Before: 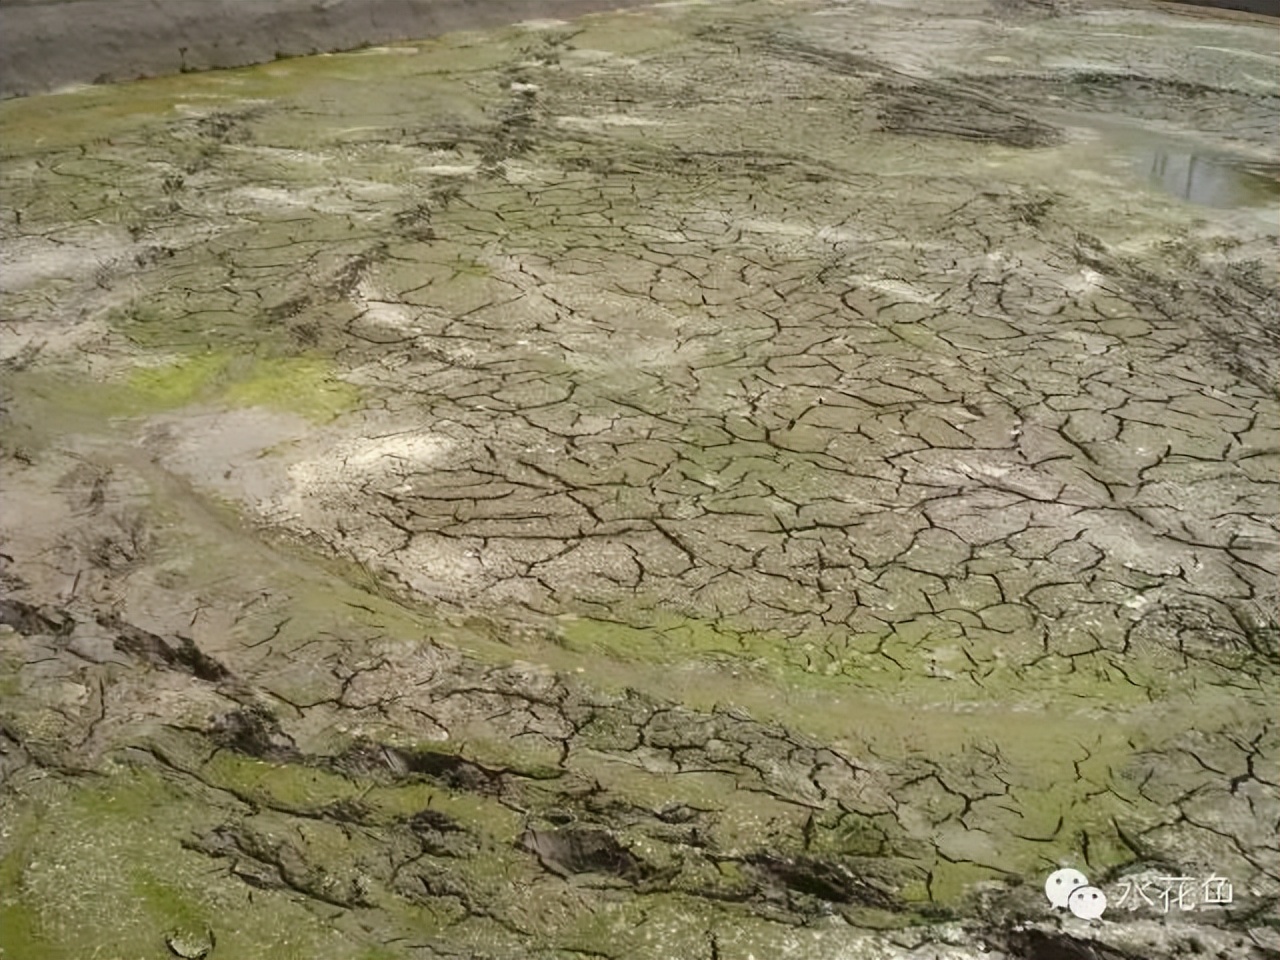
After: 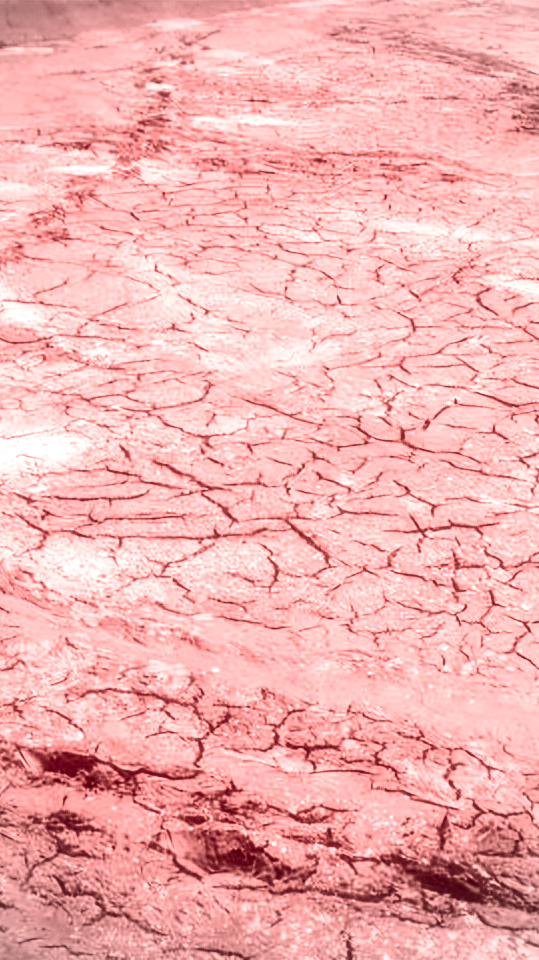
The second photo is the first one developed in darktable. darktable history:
crop: left 28.583%, right 29.231%
vignetting: fall-off start 74.49%, fall-off radius 65.9%, brightness -0.628, saturation -0.68
base curve: curves: ch0 [(0, 0) (0.028, 0.03) (0.121, 0.232) (0.46, 0.748) (0.859, 0.968) (1, 1)], preserve colors none
exposure: black level correction 0.006, exposure -0.226 EV, compensate highlight preservation false
local contrast: on, module defaults
colorize: saturation 60%, source mix 100%
haze removal: strength -0.1, adaptive false
contrast brightness saturation: contrast 0.1, brightness 0.03, saturation 0.09
